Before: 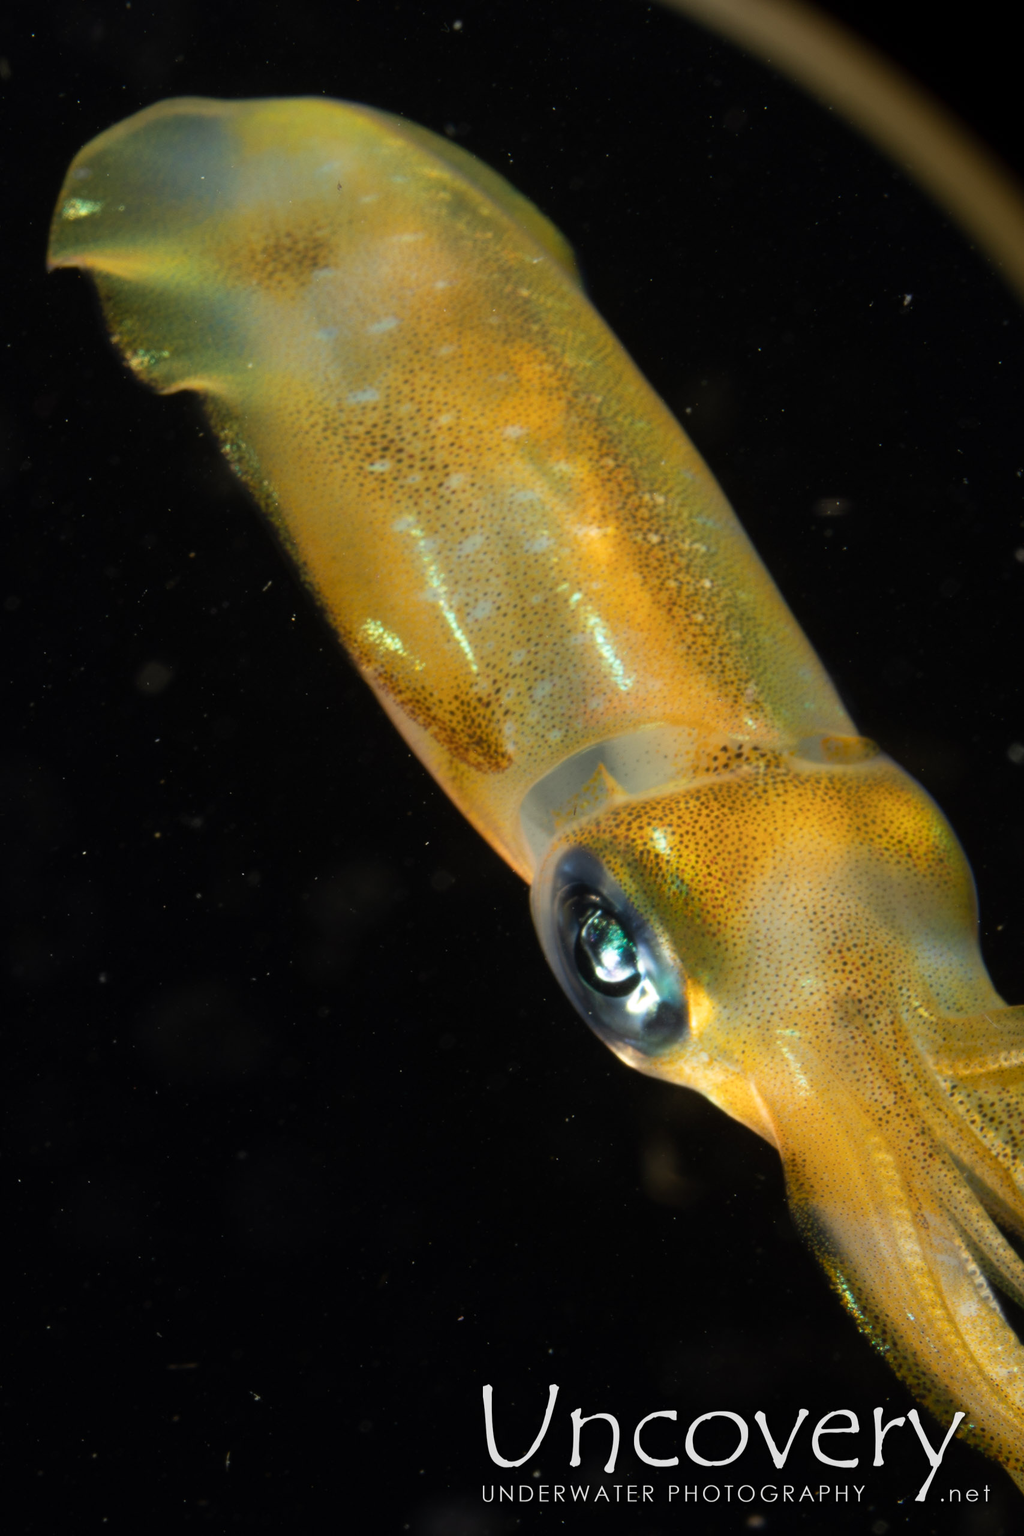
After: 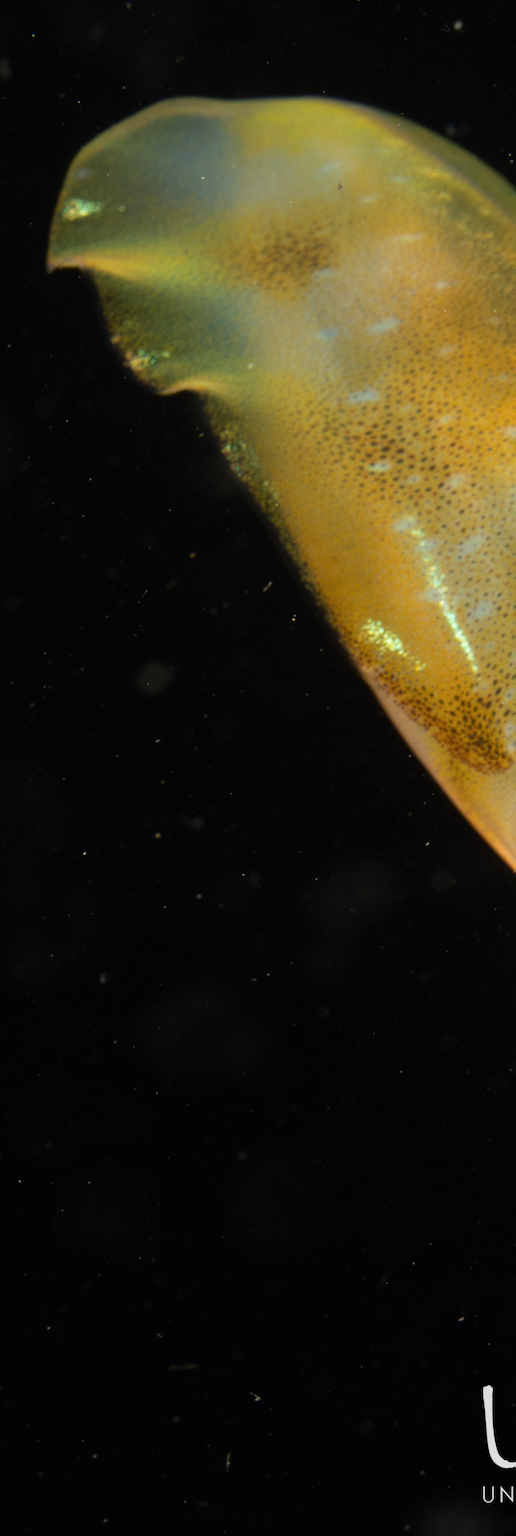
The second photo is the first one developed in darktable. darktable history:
crop and rotate: left 0.019%, top 0%, right 49.572%
